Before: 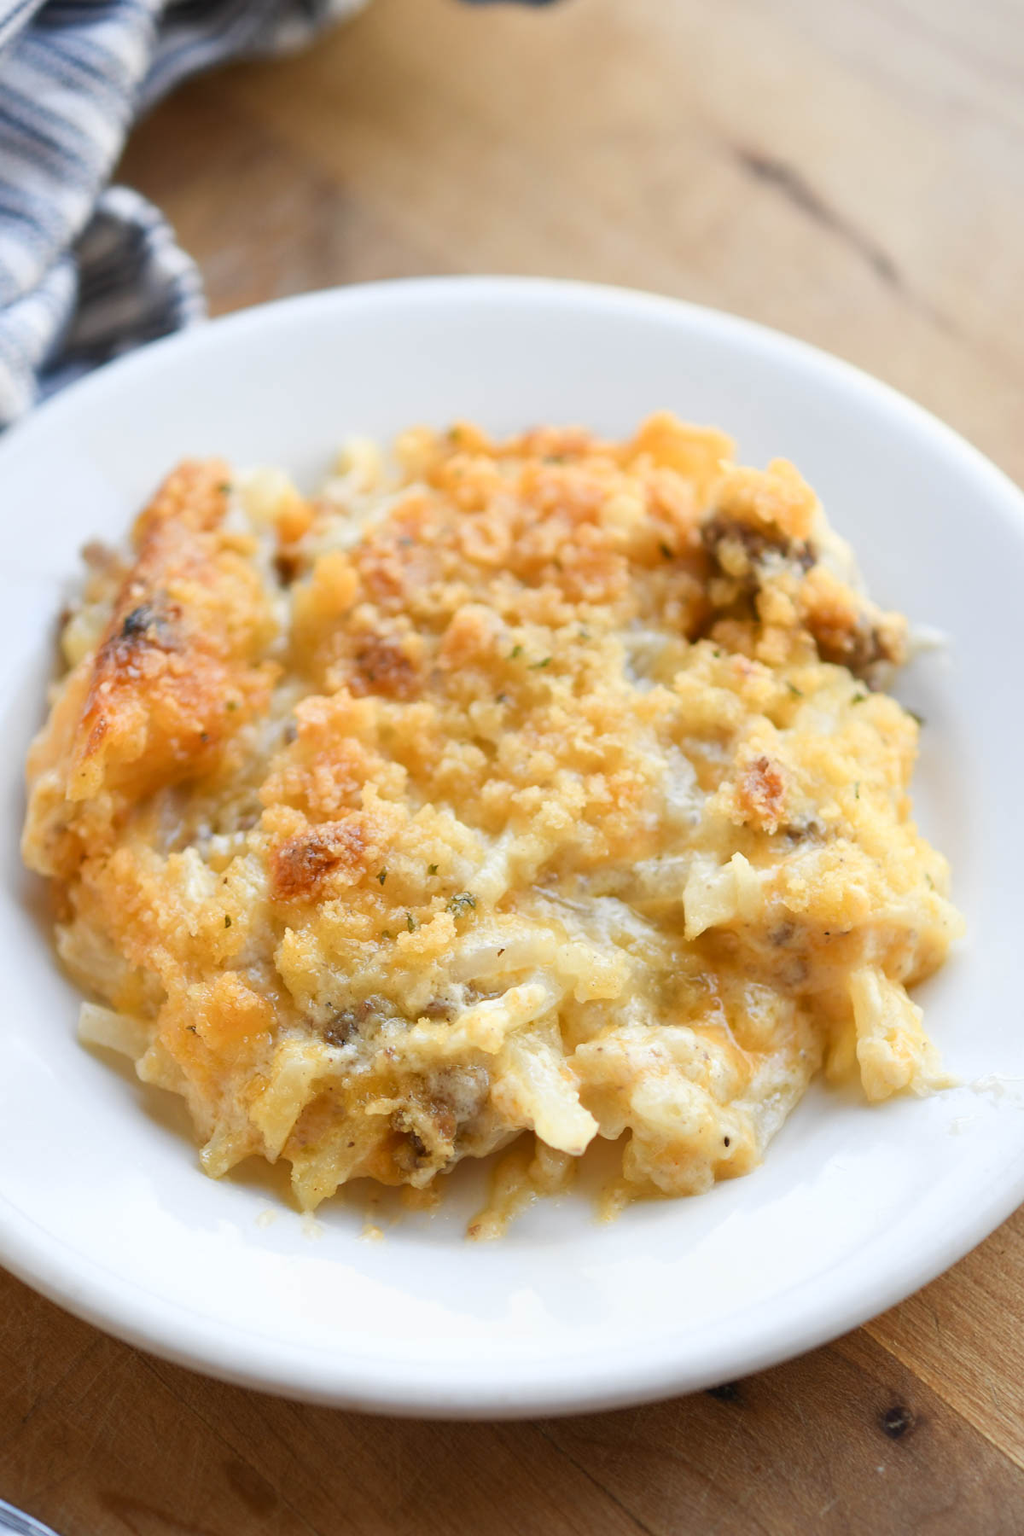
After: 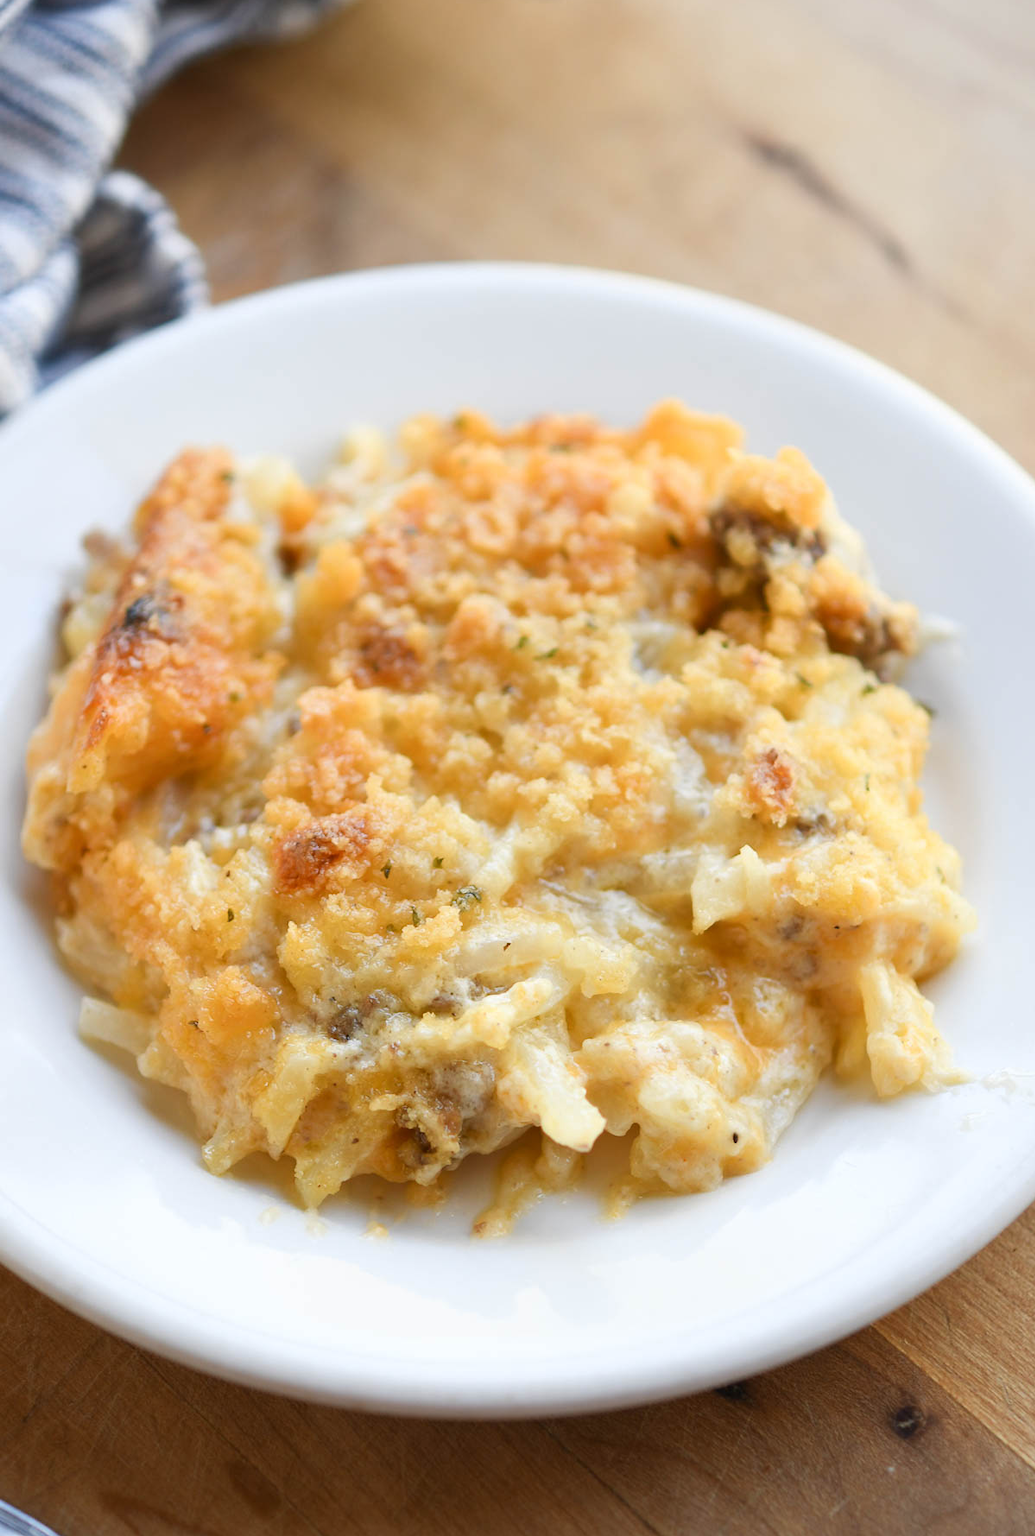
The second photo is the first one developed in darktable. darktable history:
crop: top 1.123%, right 0.049%
